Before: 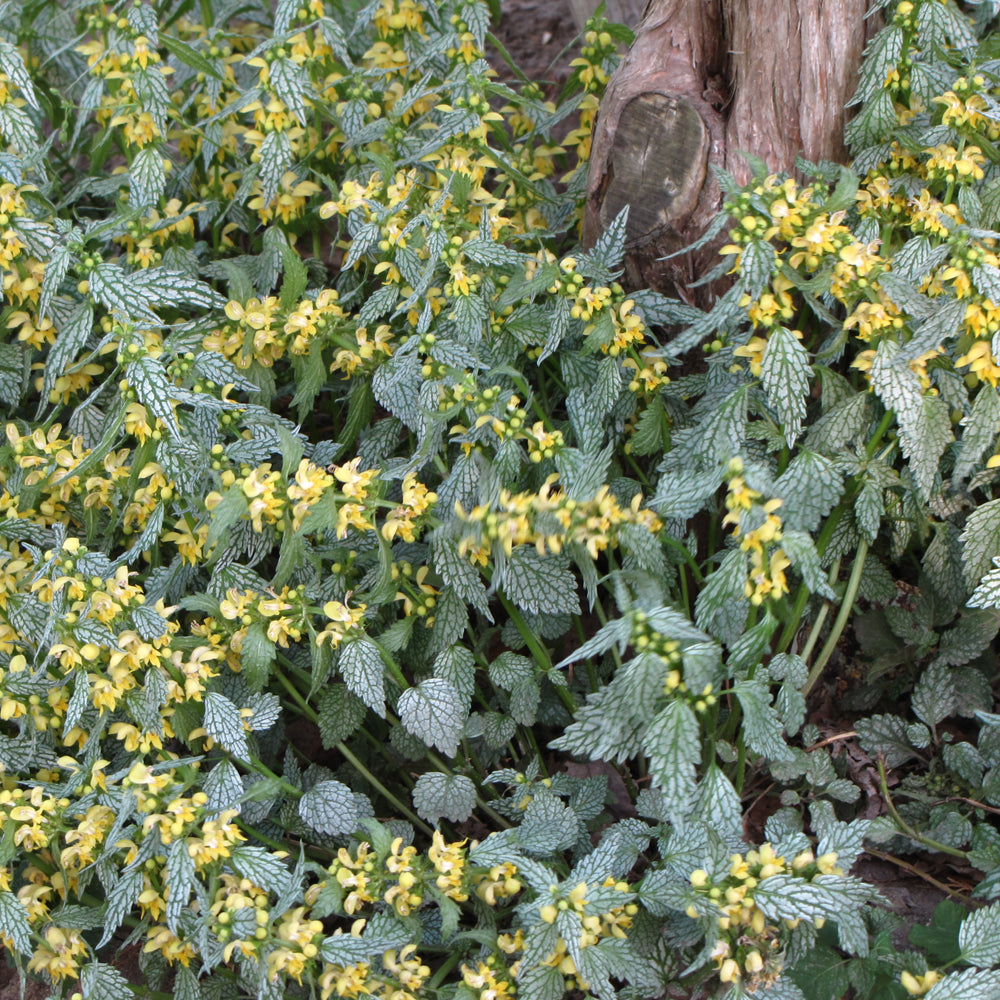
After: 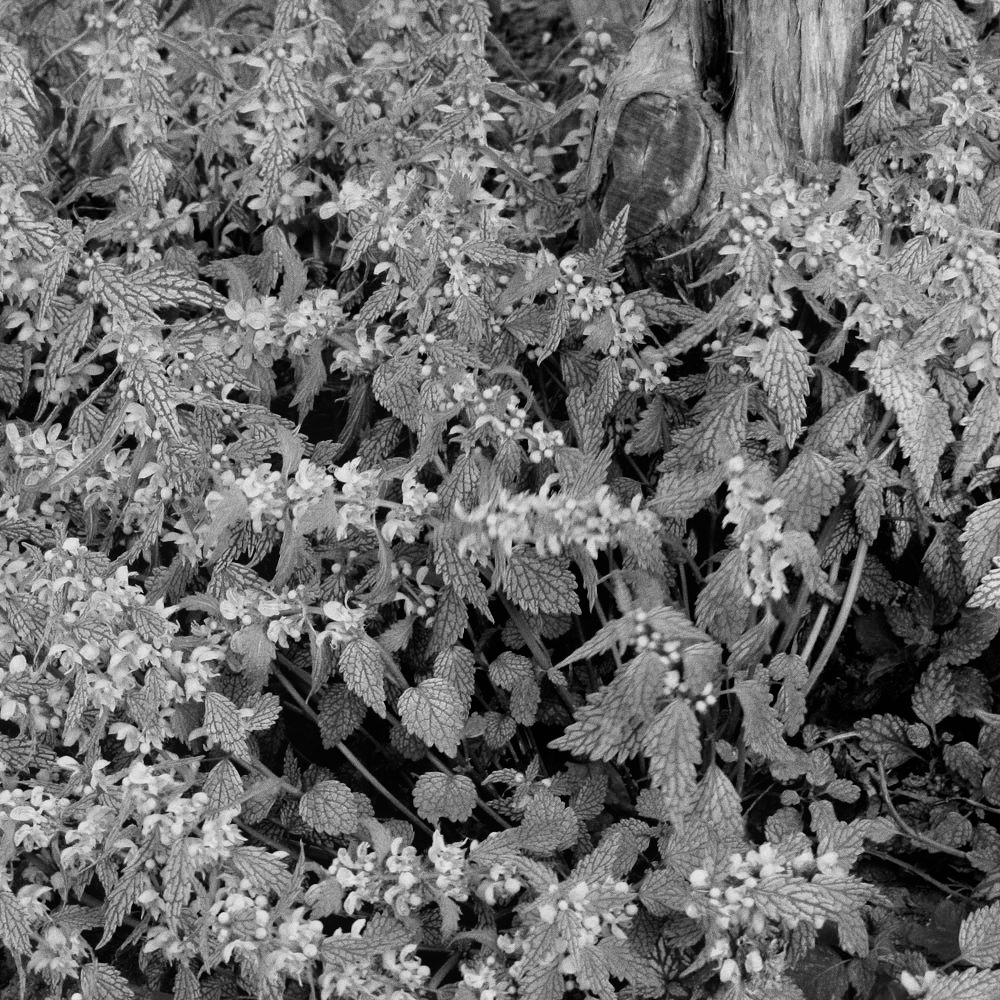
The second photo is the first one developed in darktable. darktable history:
filmic rgb: black relative exposure -5 EV, hardness 2.88, contrast 1.3, highlights saturation mix -30%
bloom: size 16%, threshold 98%, strength 20%
grain: coarseness 0.09 ISO
color zones: curves: ch0 [(0.002, 0.589) (0.107, 0.484) (0.146, 0.249) (0.217, 0.352) (0.309, 0.525) (0.39, 0.404) (0.455, 0.169) (0.597, 0.055) (0.724, 0.212) (0.775, 0.691) (0.869, 0.571) (1, 0.587)]; ch1 [(0, 0) (0.143, 0) (0.286, 0) (0.429, 0) (0.571, 0) (0.714, 0) (0.857, 0)]
